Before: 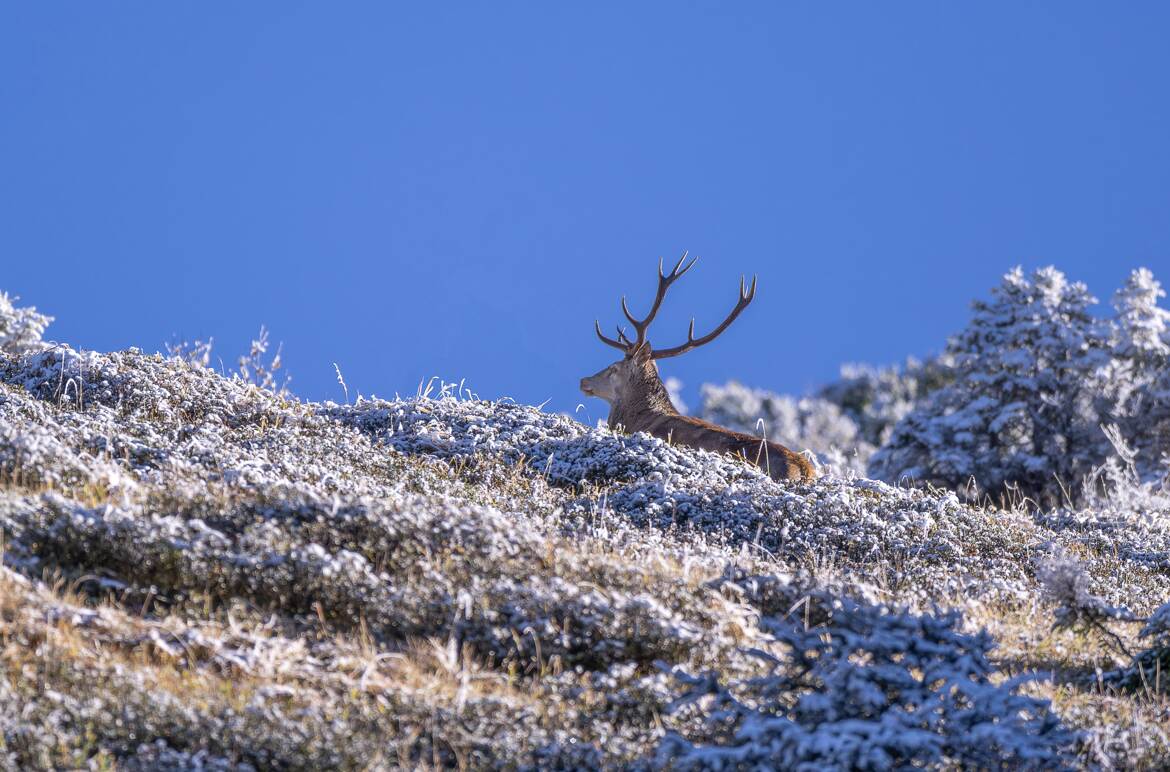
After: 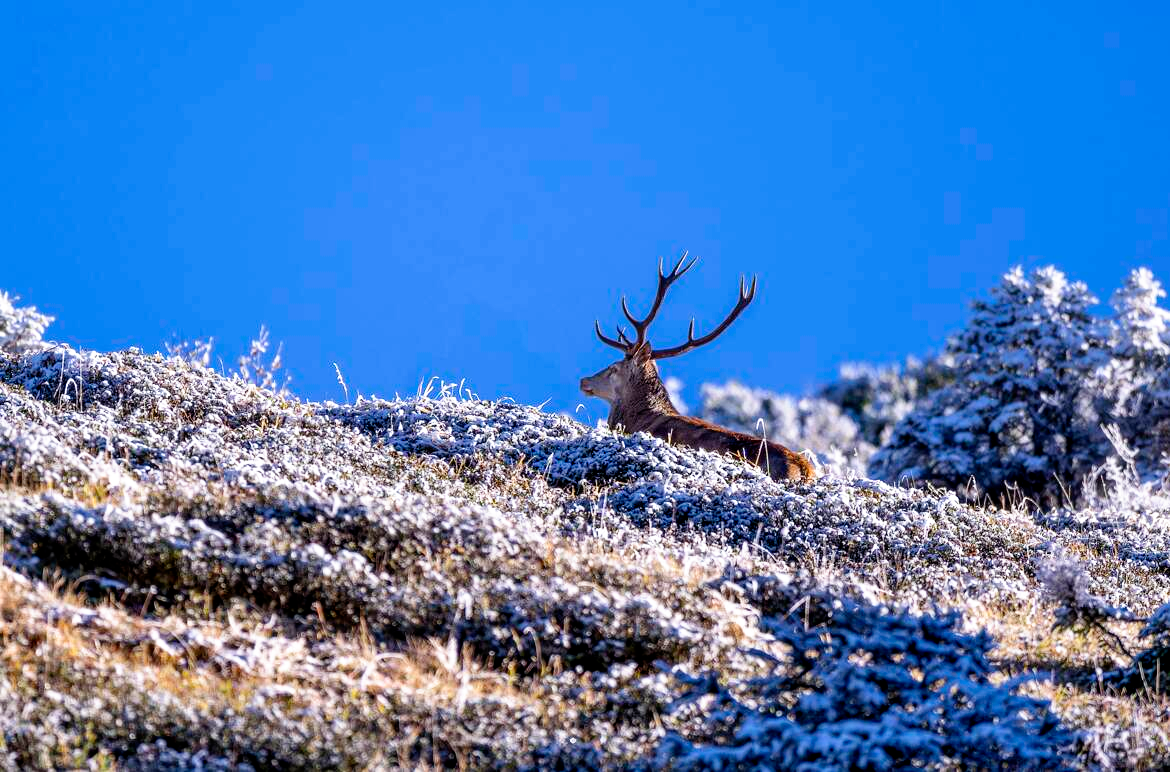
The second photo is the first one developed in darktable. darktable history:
filmic rgb: black relative exposure -5.6 EV, white relative exposure 2.48 EV, target black luminance 0%, hardness 4.52, latitude 67.03%, contrast 1.468, shadows ↔ highlights balance -3.75%, preserve chrominance no, color science v5 (2021)
